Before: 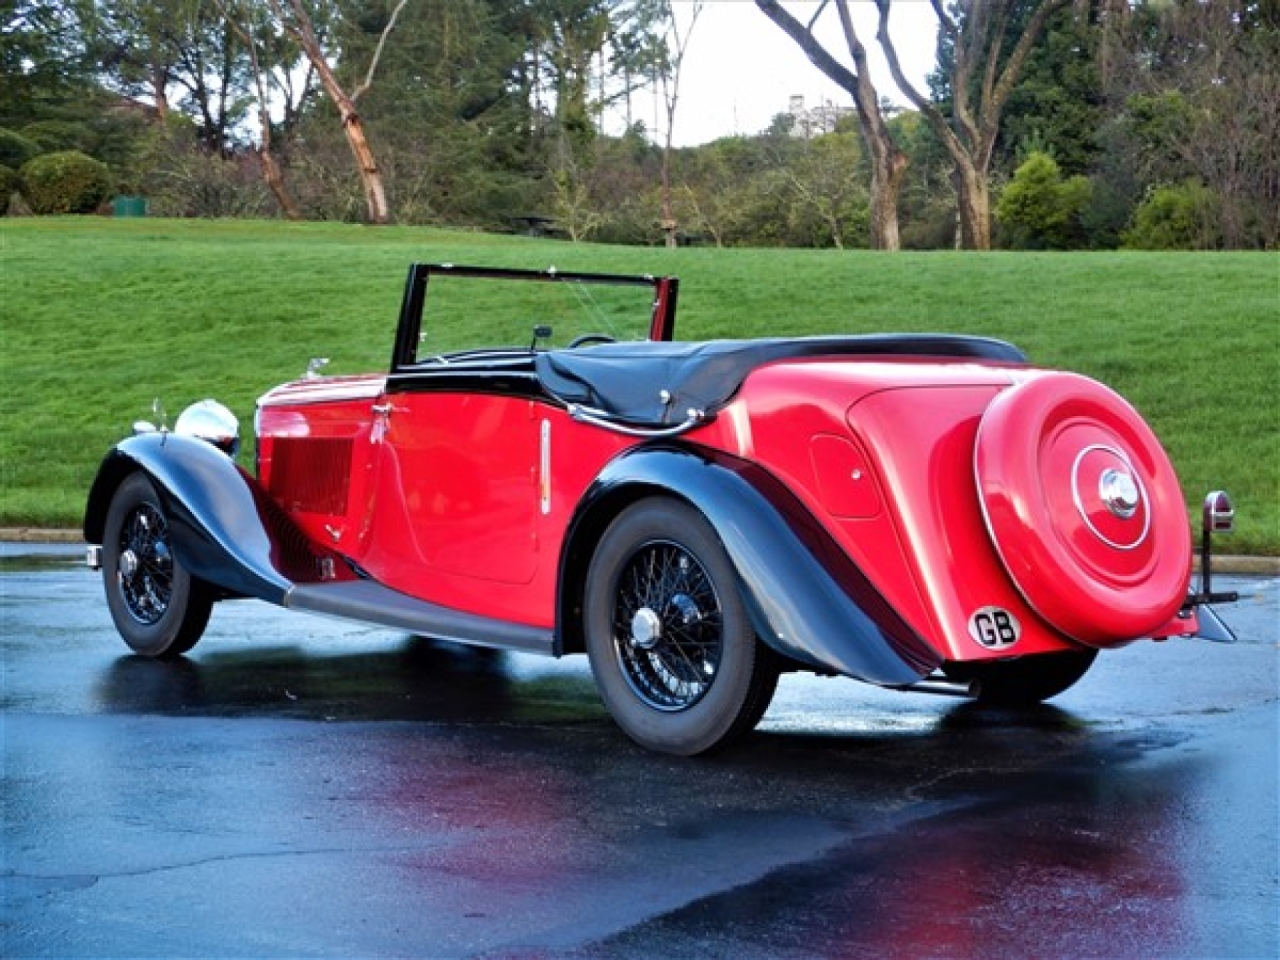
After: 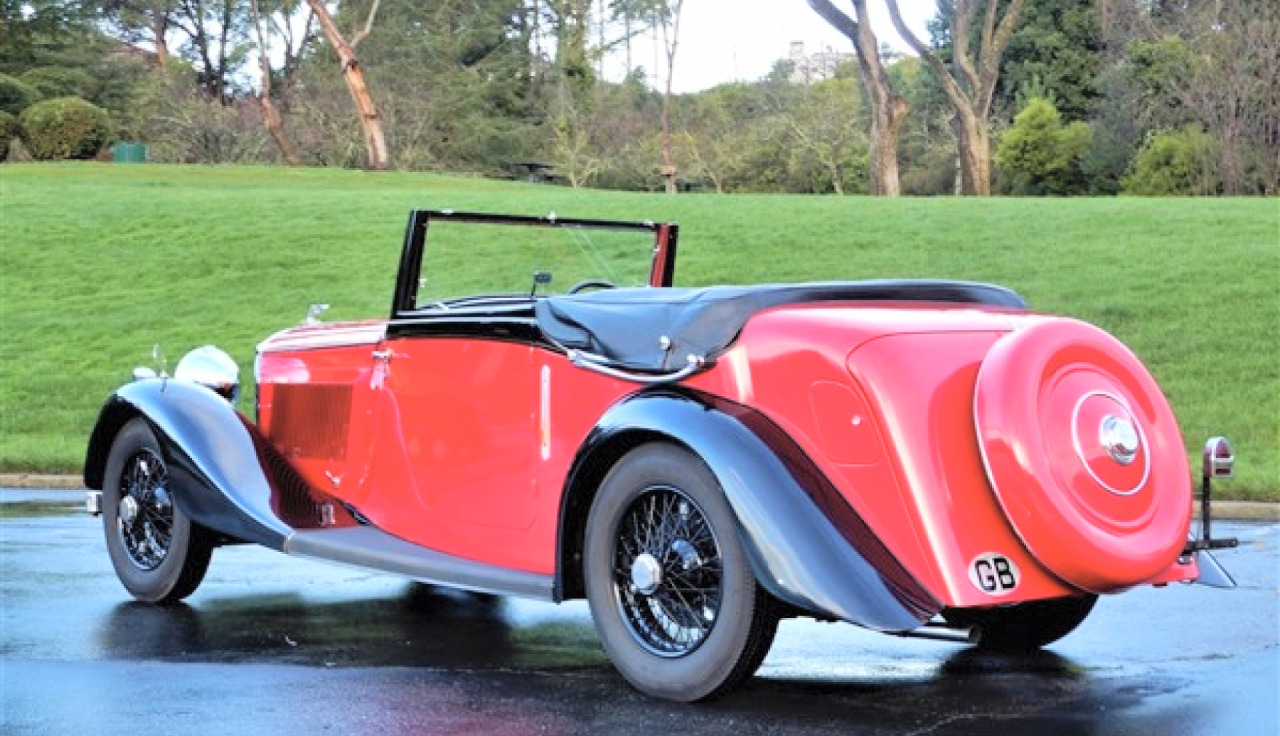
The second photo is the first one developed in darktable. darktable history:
crop: top 5.667%, bottom 17.637%
global tonemap: drago (0.7, 100)
